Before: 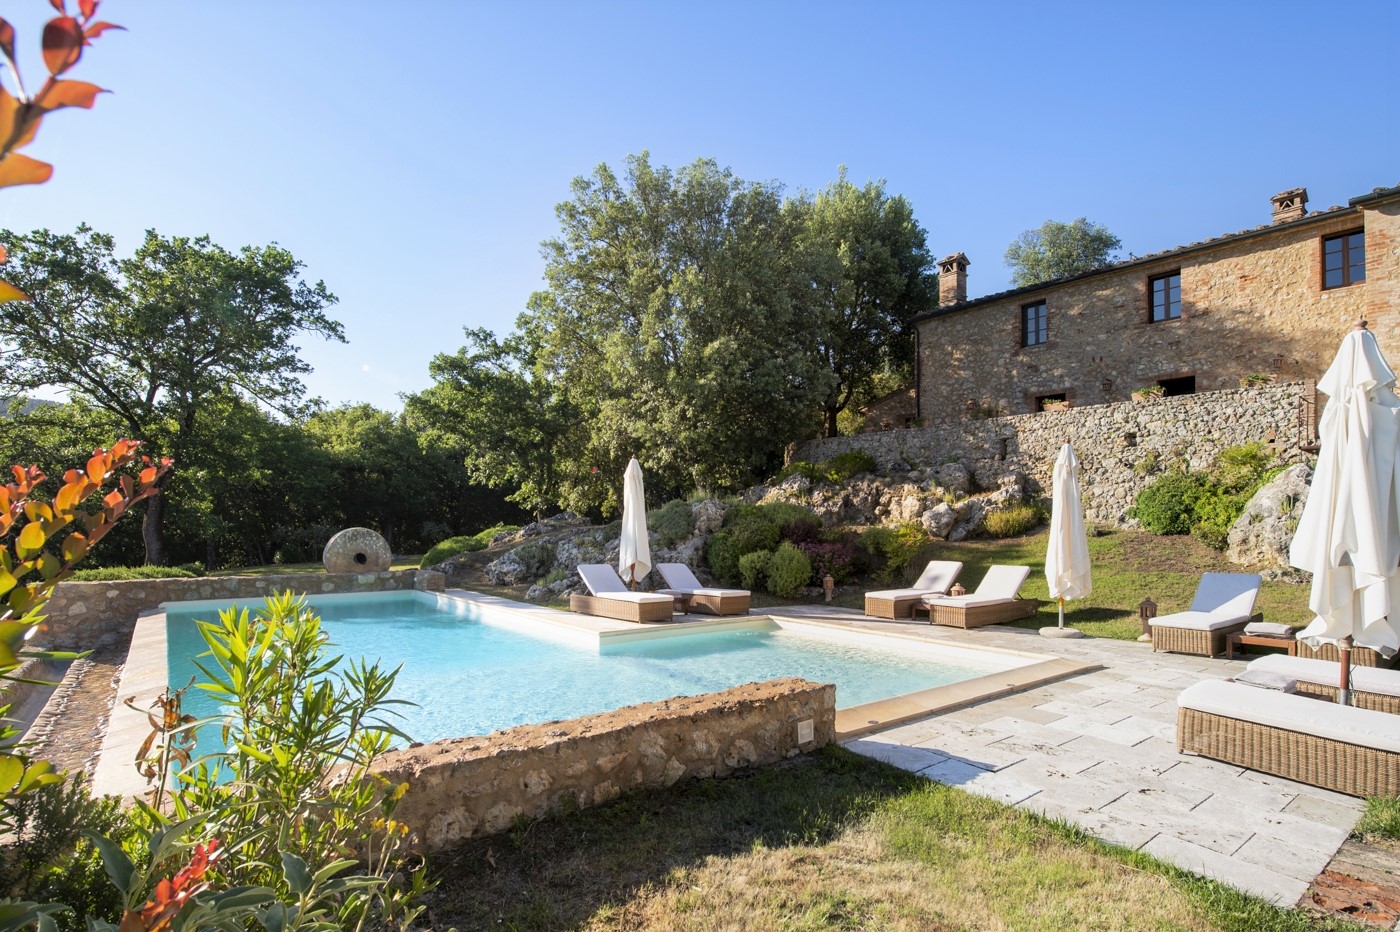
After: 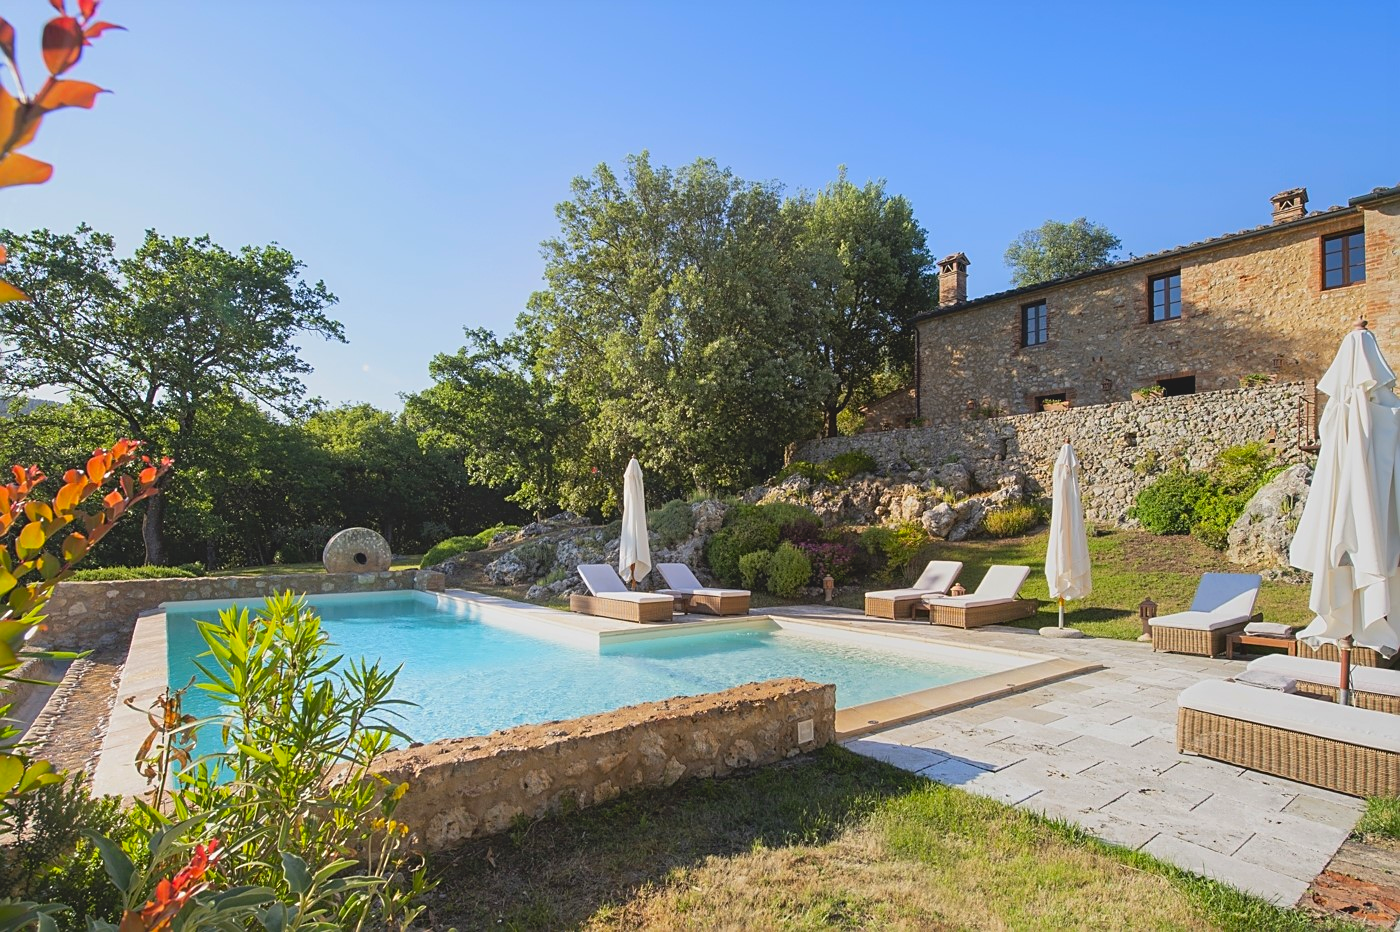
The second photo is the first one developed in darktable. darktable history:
sharpen: on, module defaults
contrast brightness saturation: contrast -0.19, saturation 0.19
